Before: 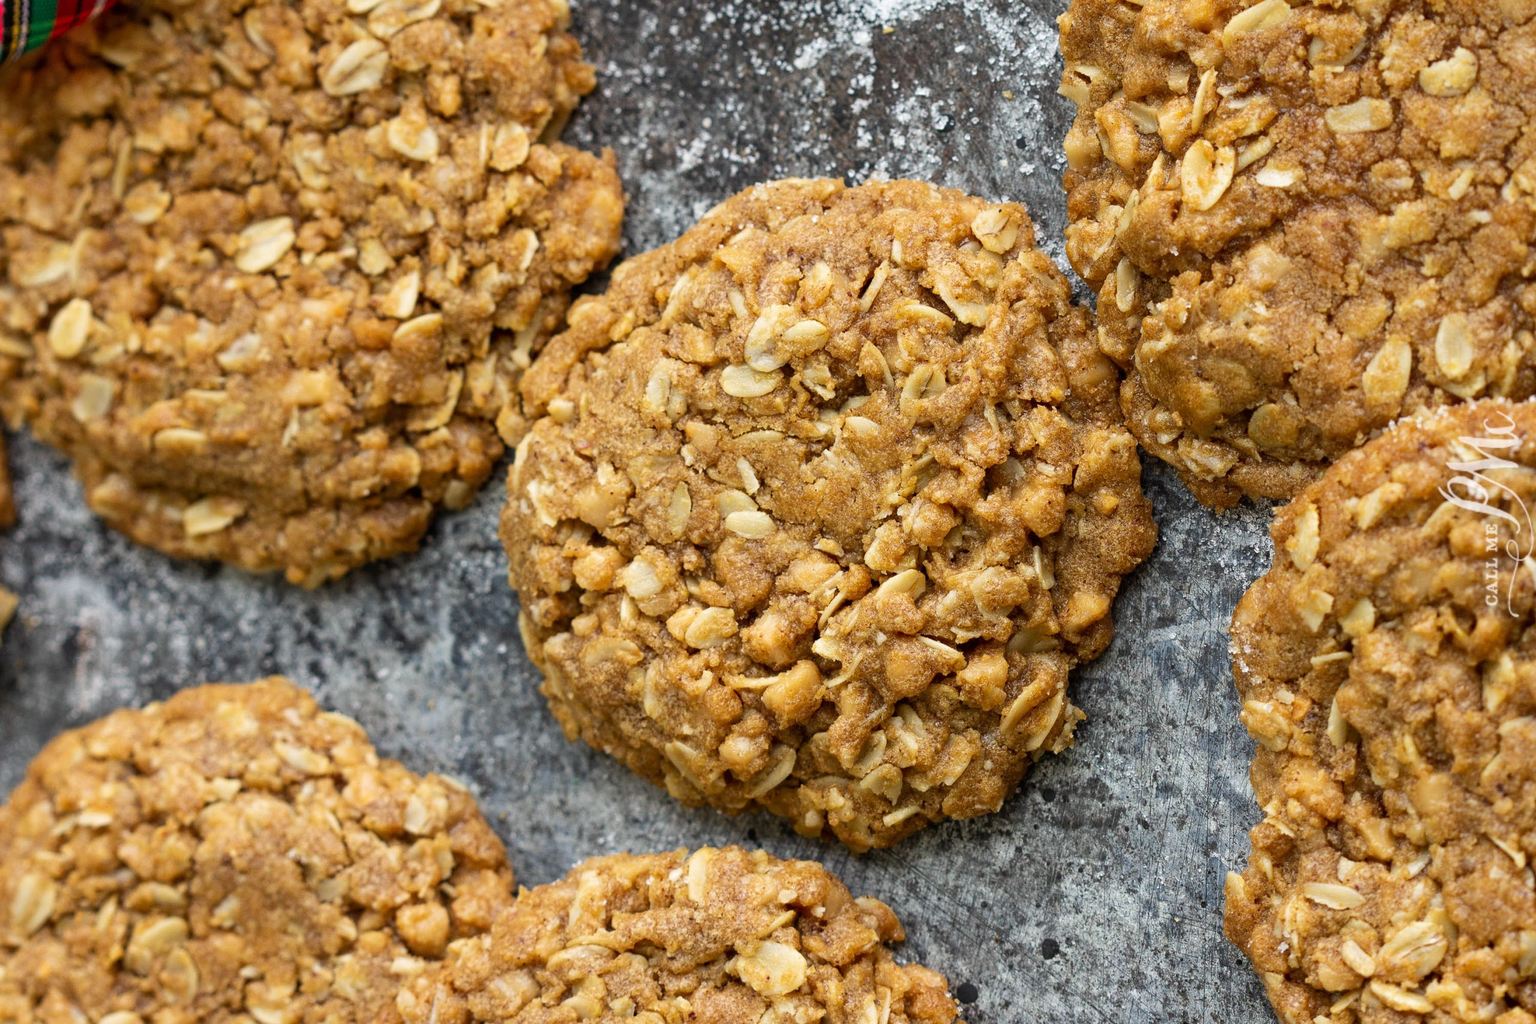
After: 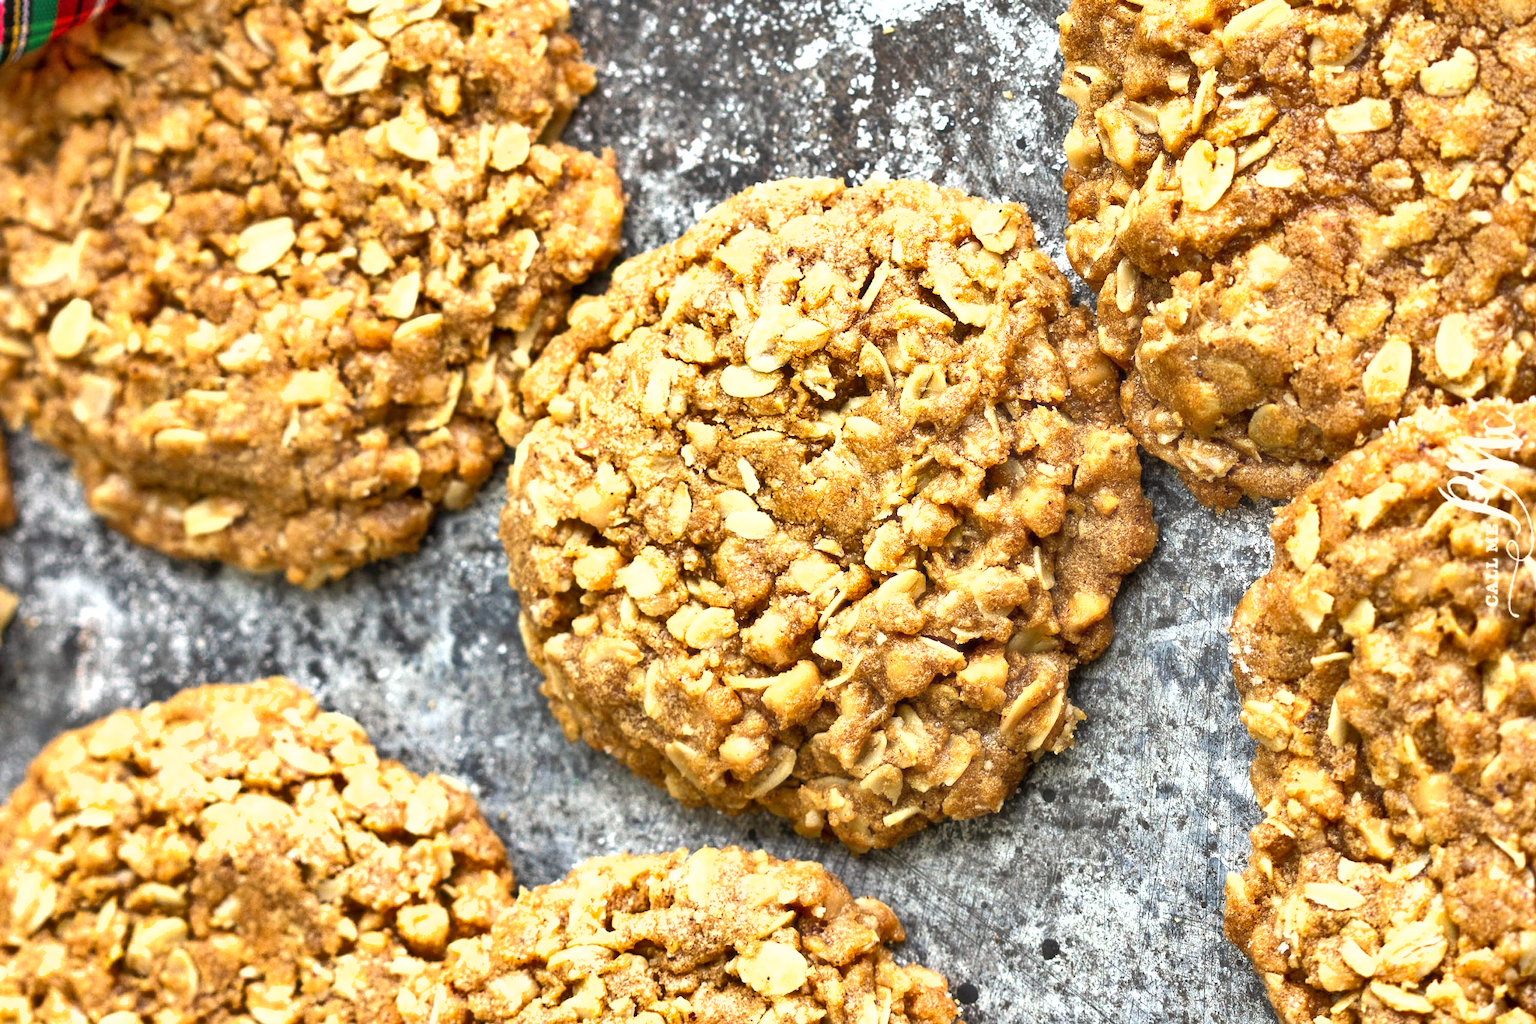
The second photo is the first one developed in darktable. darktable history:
exposure: black level correction 0.001, exposure 1.05 EV, compensate exposure bias true, compensate highlight preservation false
haze removal: strength -0.1, adaptive false
shadows and highlights: low approximation 0.01, soften with gaussian
